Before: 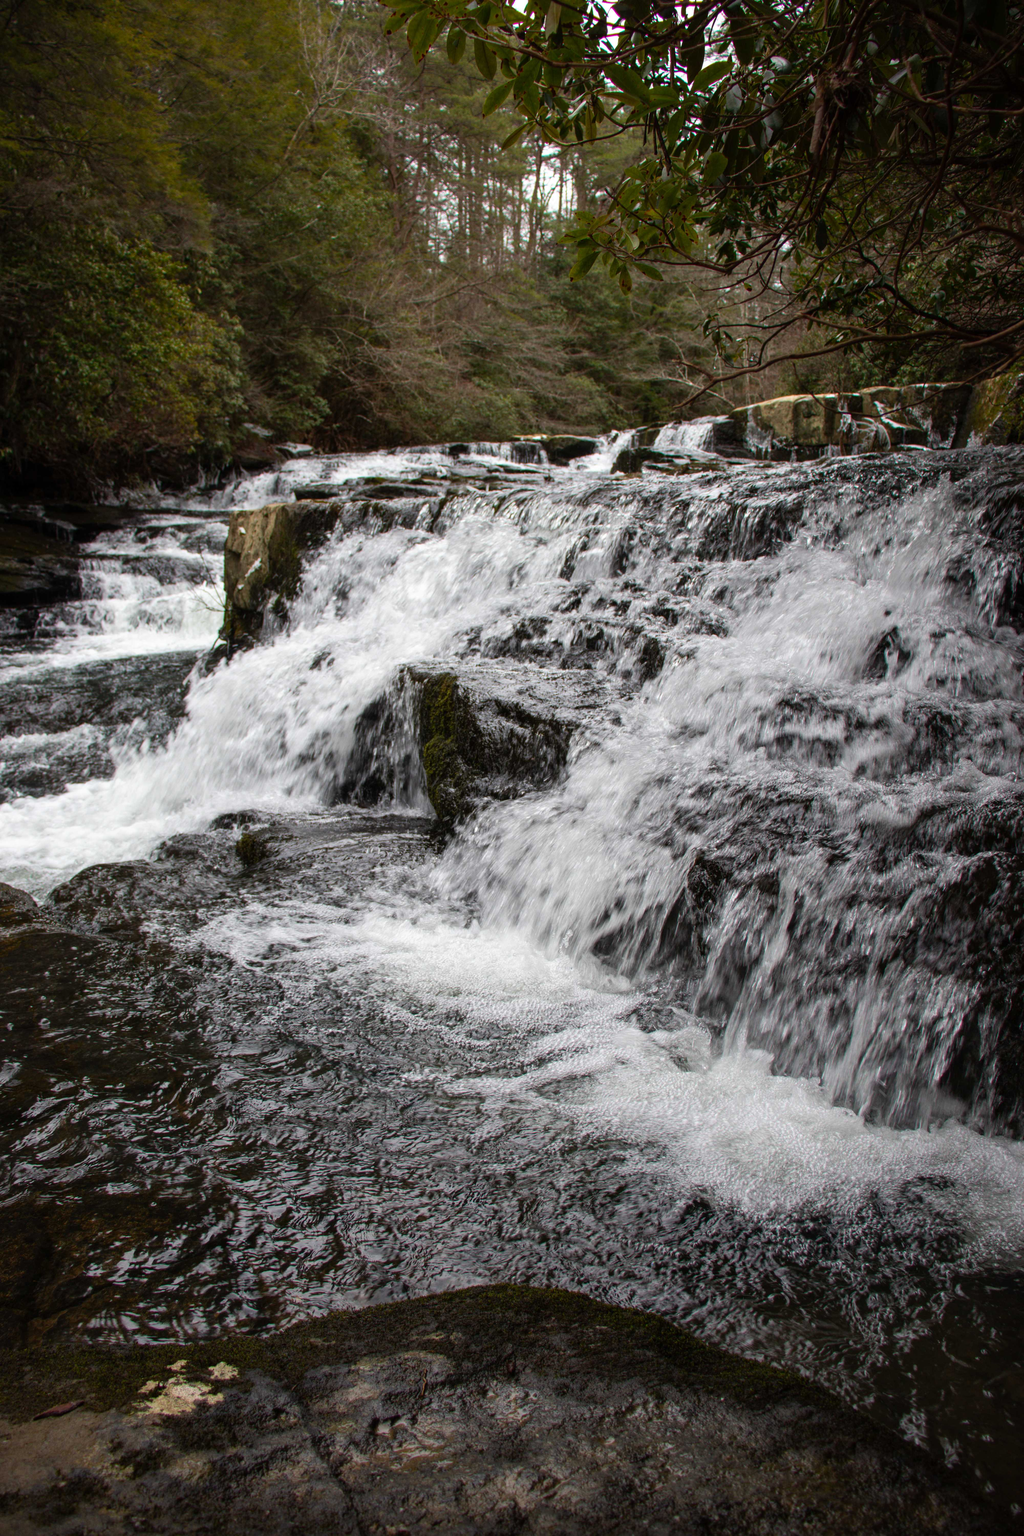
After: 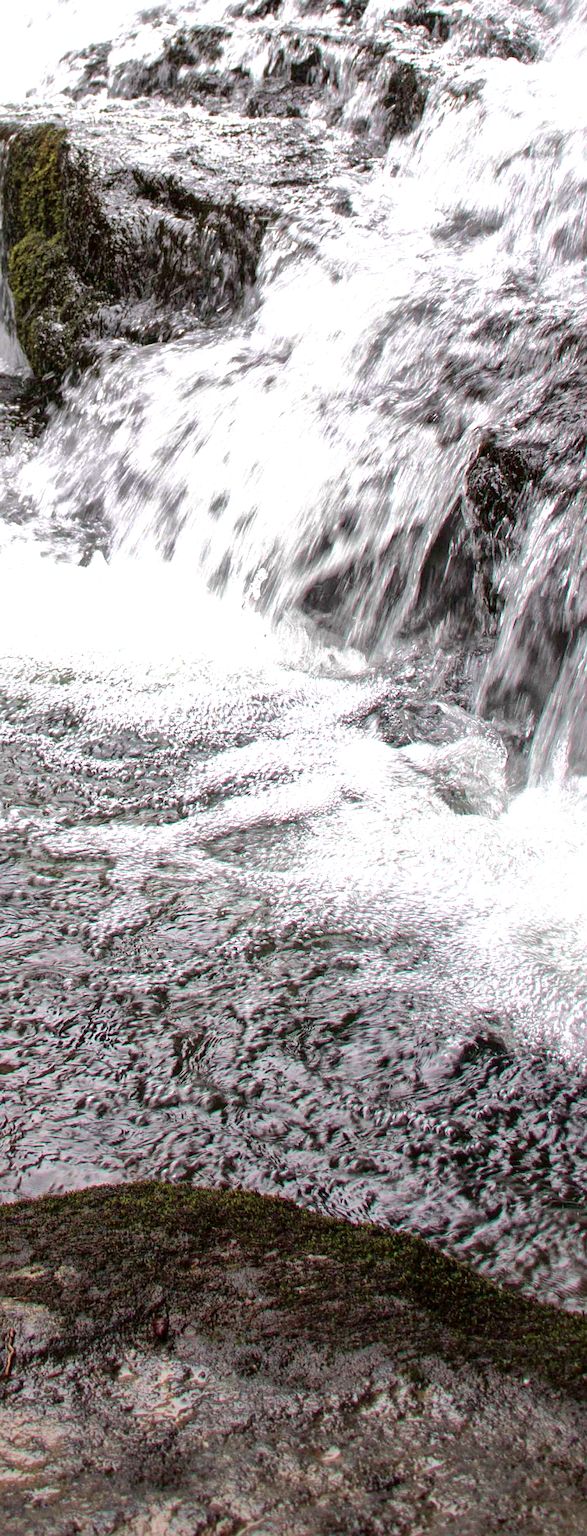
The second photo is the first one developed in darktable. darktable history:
exposure: exposure 1.15 EV, compensate highlight preservation false
shadows and highlights: on, module defaults
crop: left 40.878%, top 39.176%, right 25.993%, bottom 3.081%
velvia: on, module defaults
sharpen: on, module defaults
color contrast: blue-yellow contrast 0.7
tone curve: curves: ch0 [(0, 0) (0.052, 0.018) (0.236, 0.207) (0.41, 0.417) (0.485, 0.518) (0.54, 0.584) (0.625, 0.666) (0.845, 0.828) (0.994, 0.964)]; ch1 [(0, 0.055) (0.15, 0.117) (0.317, 0.34) (0.382, 0.408) (0.434, 0.441) (0.472, 0.479) (0.498, 0.501) (0.557, 0.558) (0.616, 0.59) (0.739, 0.7) (0.873, 0.857) (1, 0.928)]; ch2 [(0, 0) (0.352, 0.403) (0.447, 0.466) (0.482, 0.482) (0.528, 0.526) (0.586, 0.577) (0.618, 0.621) (0.785, 0.747) (1, 1)], color space Lab, independent channels, preserve colors none
